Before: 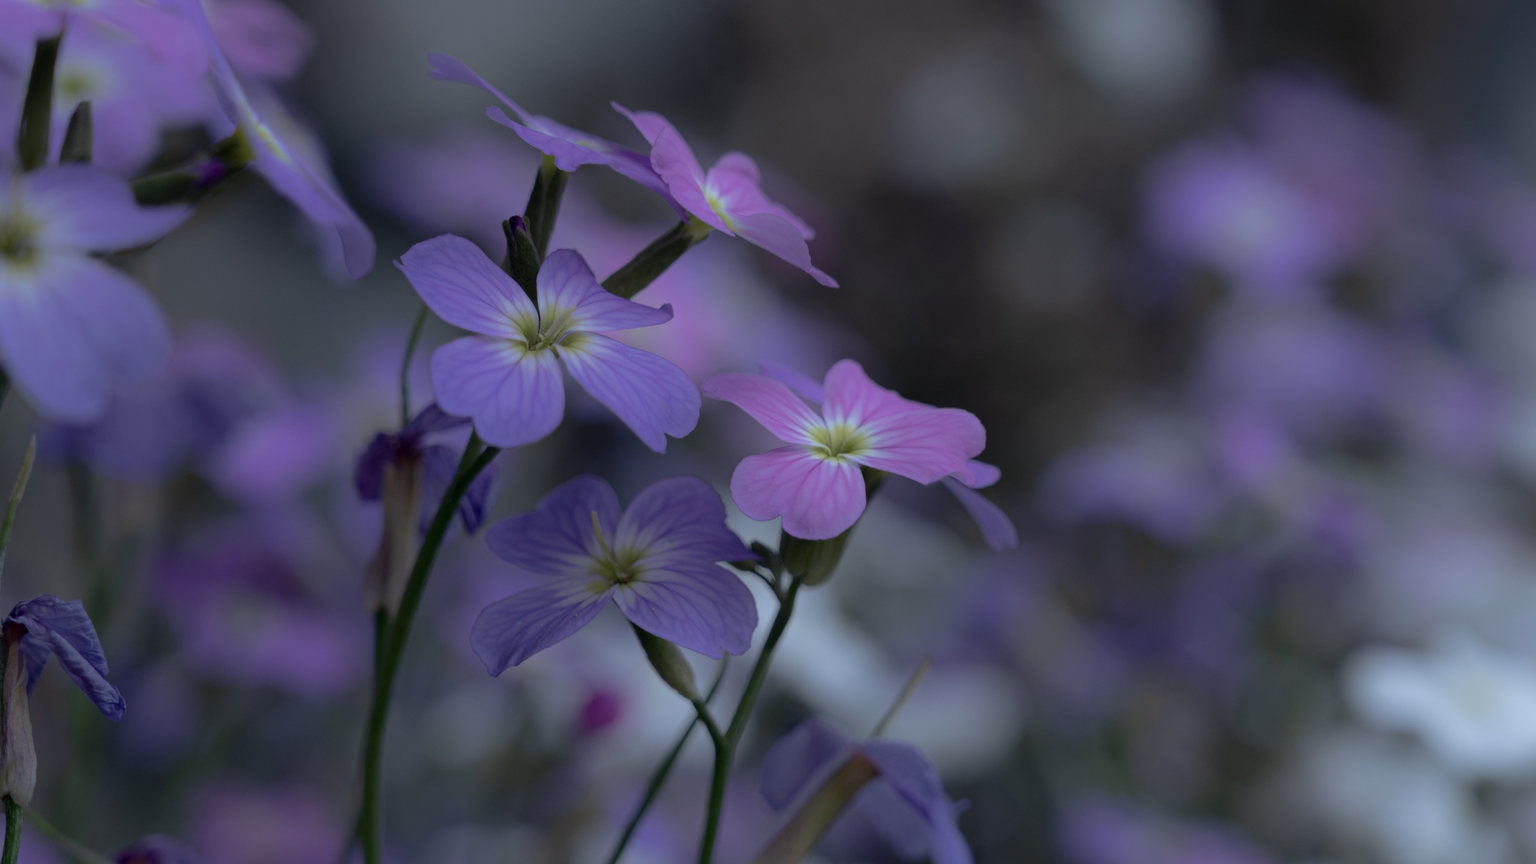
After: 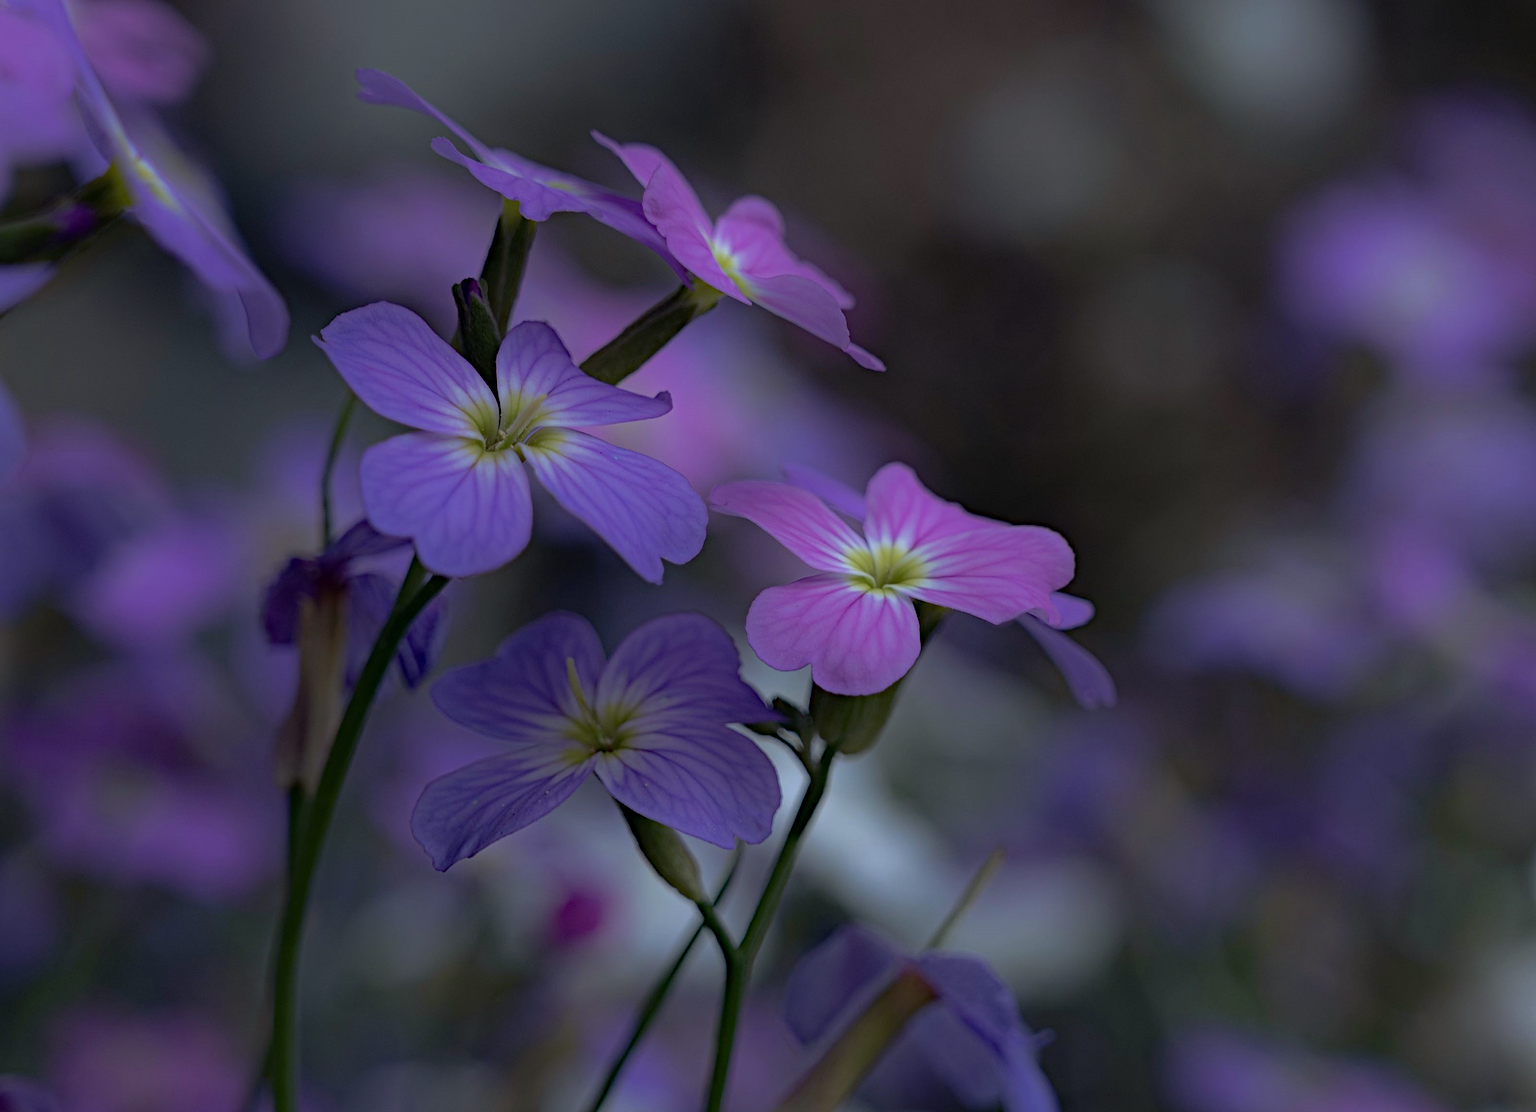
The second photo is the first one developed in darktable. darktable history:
crop: left 9.877%, right 12.45%
tone equalizer: on, module defaults
haze removal: strength 0.401, distance 0.218, adaptive false
sharpen: on, module defaults
